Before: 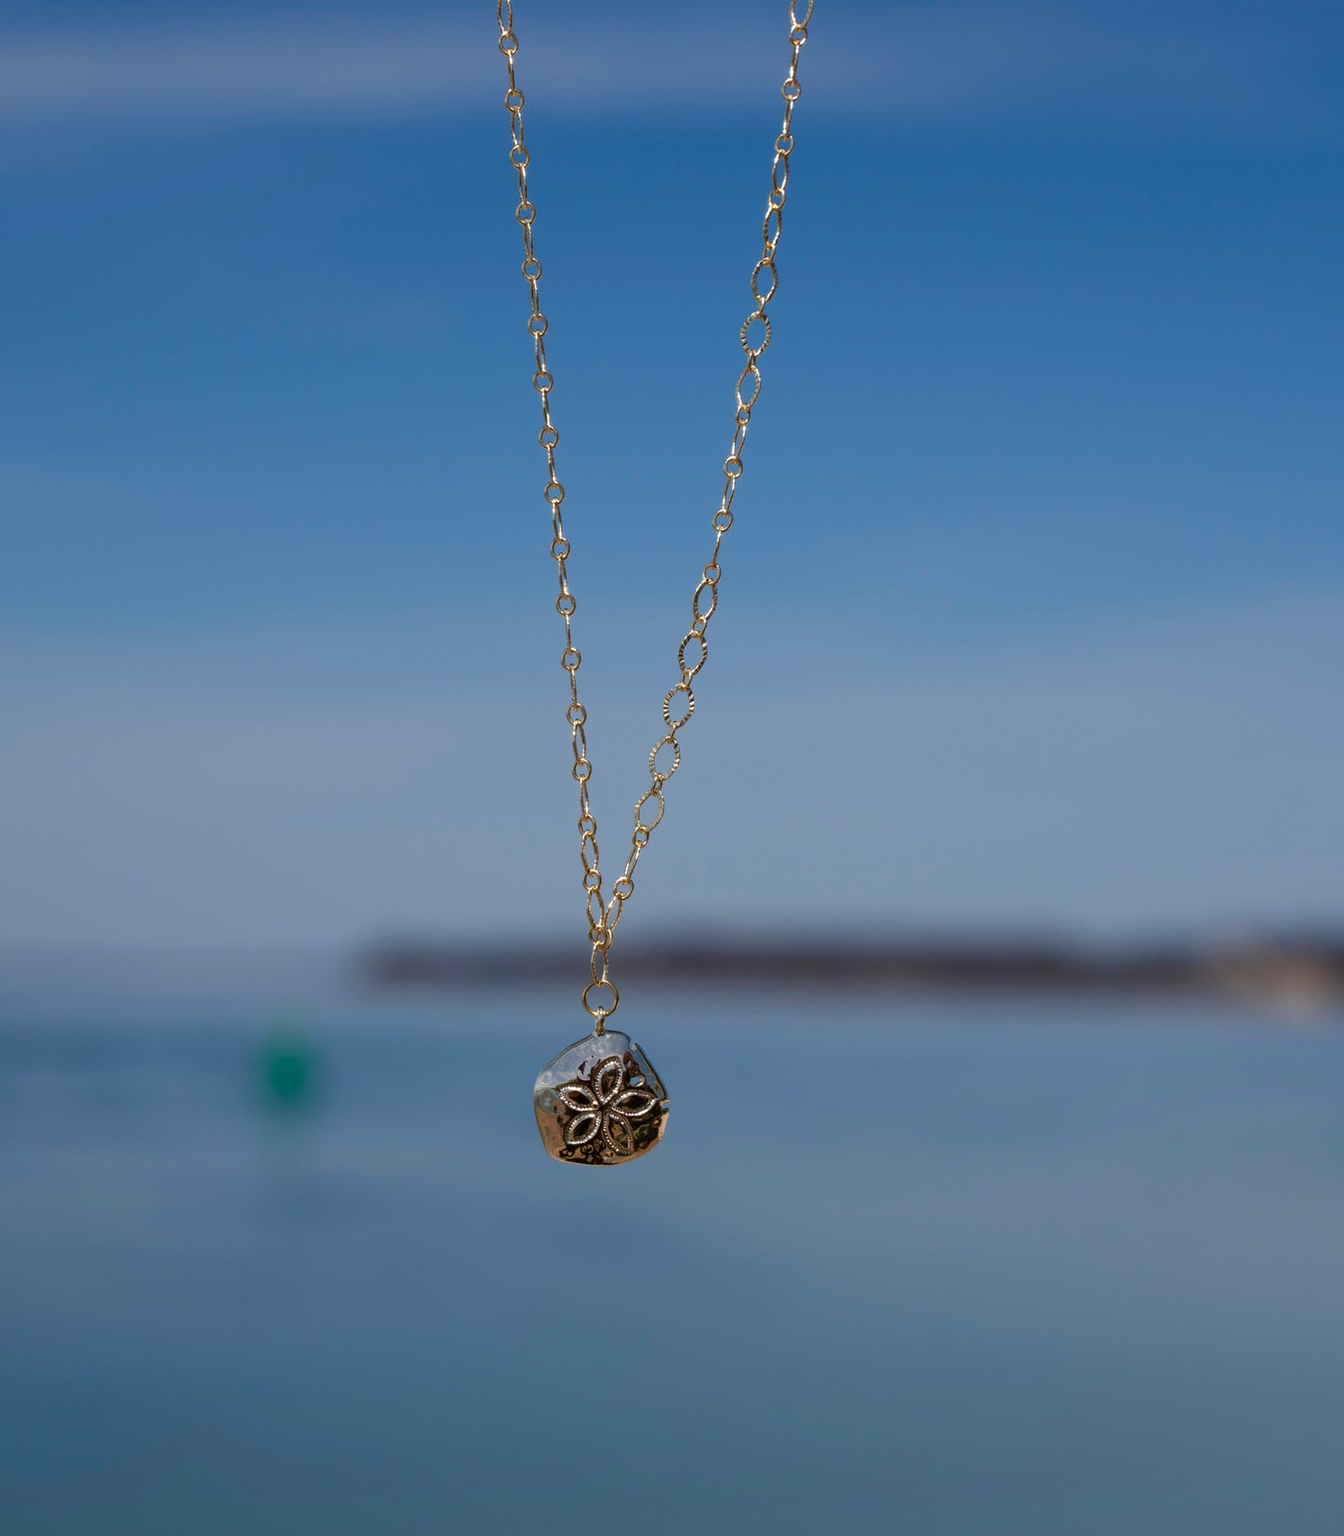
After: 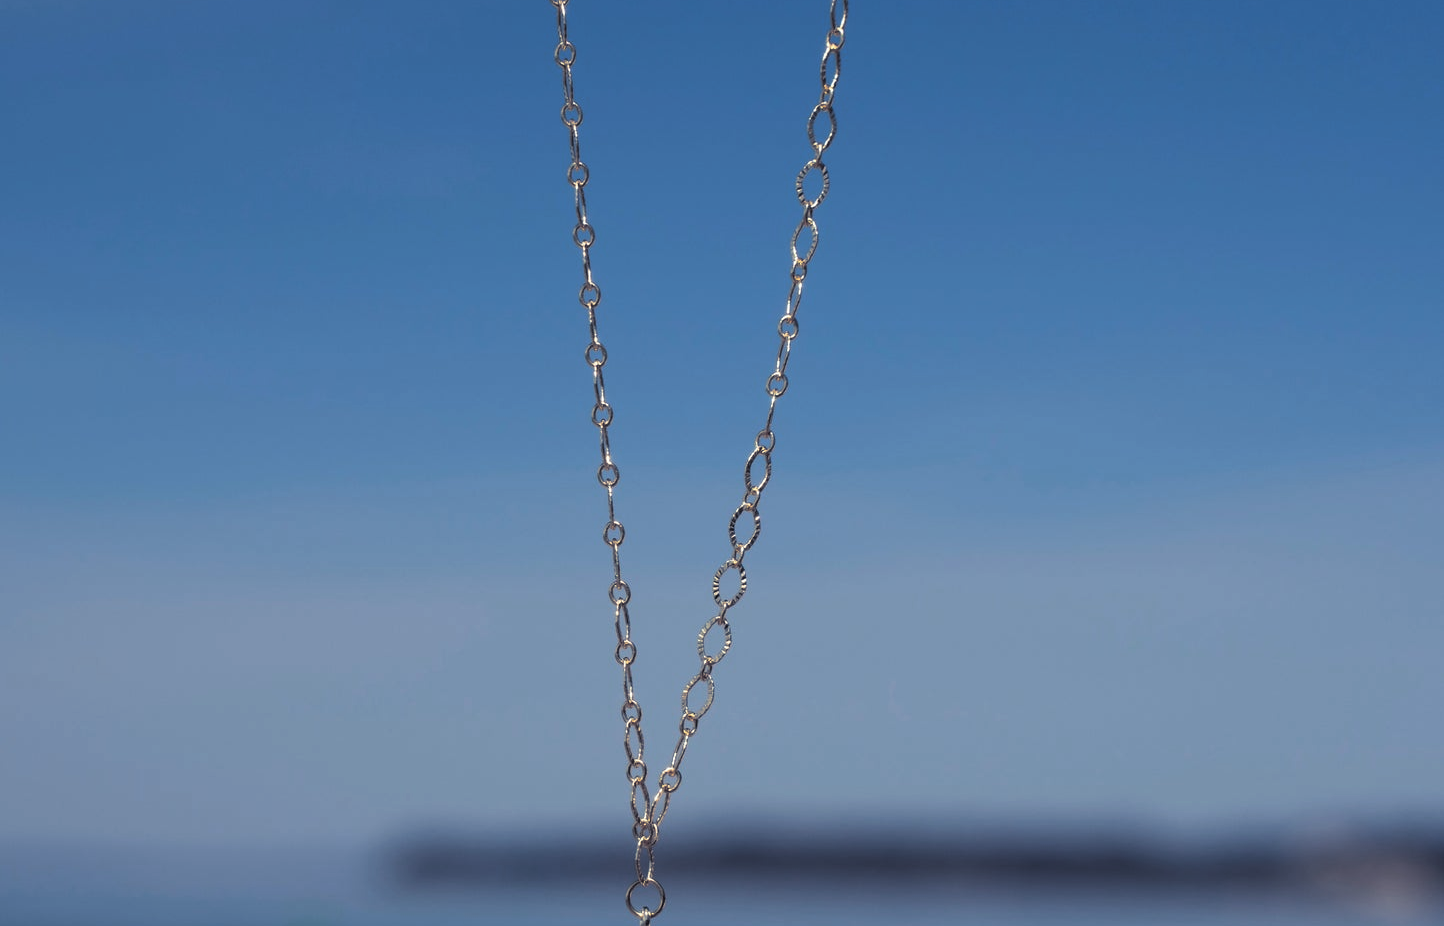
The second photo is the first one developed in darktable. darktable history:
crop and rotate: top 10.605%, bottom 33.274%
rotate and perspective: automatic cropping original format, crop left 0, crop top 0
split-toning: shadows › hue 230.4°
